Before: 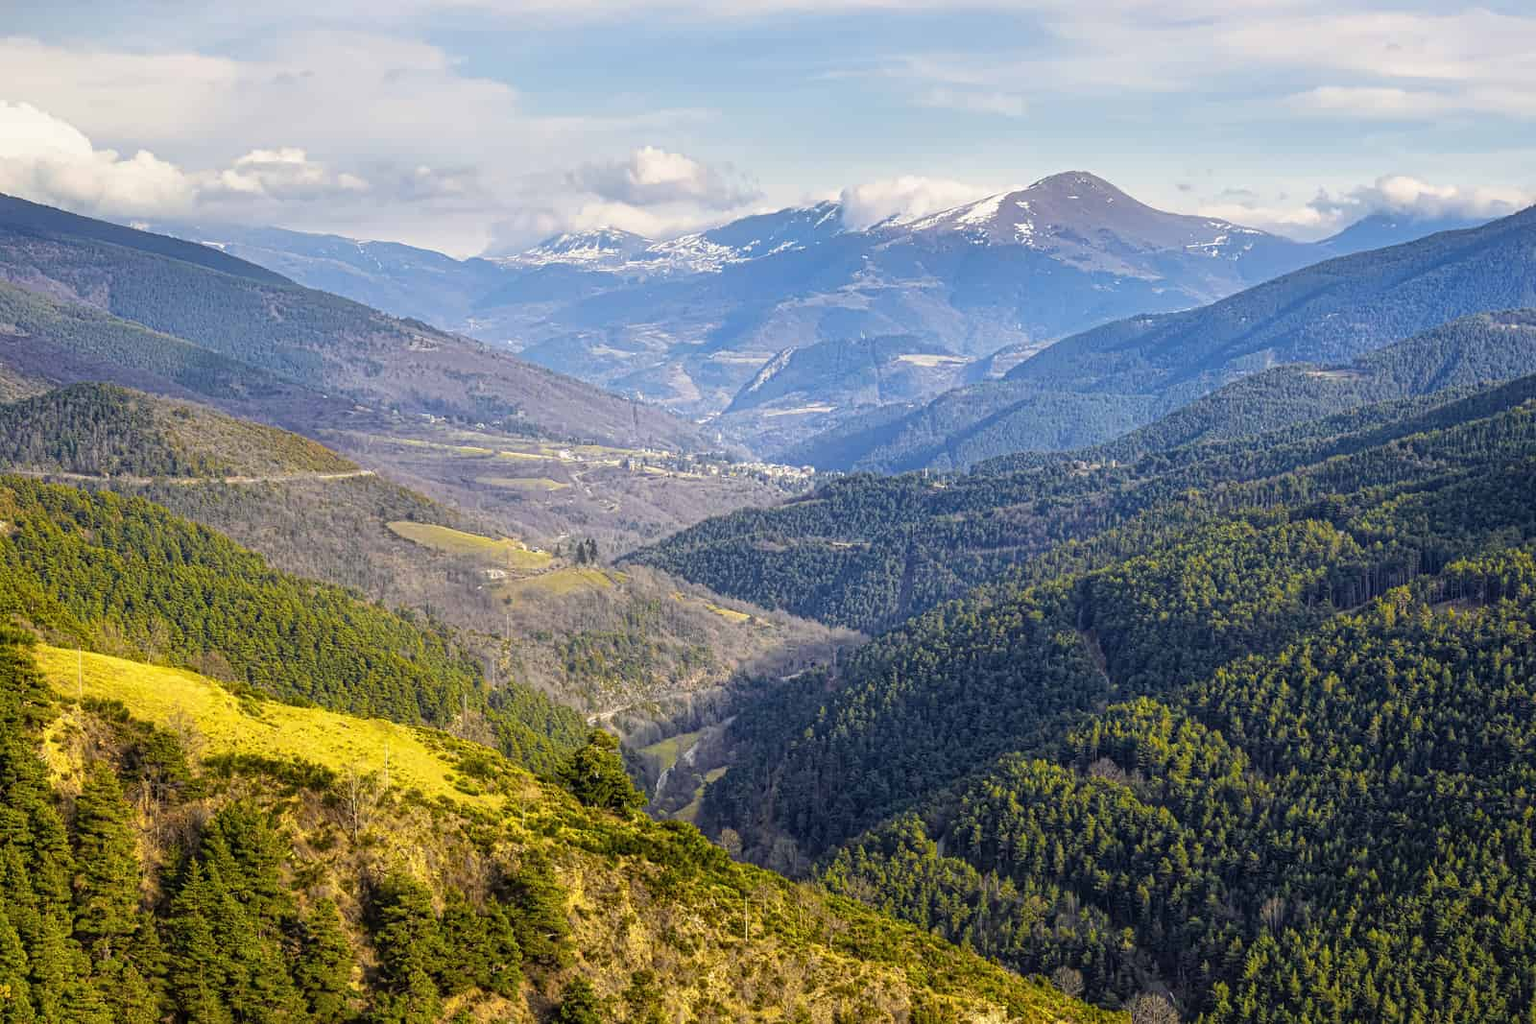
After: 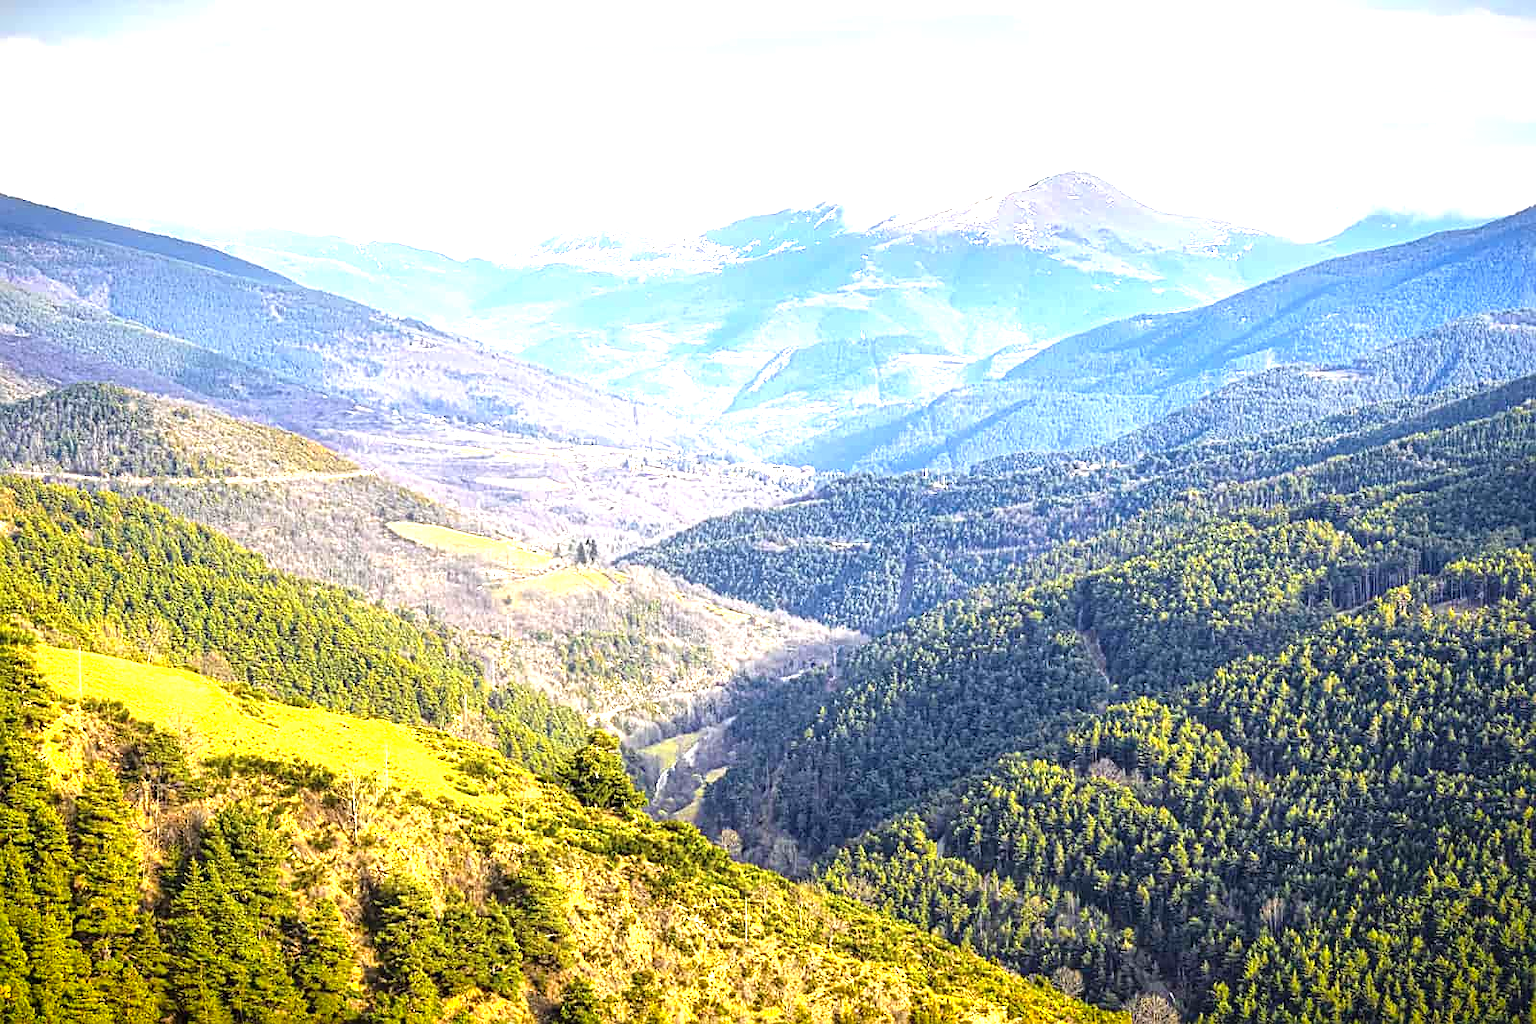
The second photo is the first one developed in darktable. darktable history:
sharpen: radius 1.864, amount 0.398, threshold 1.271
vignetting: fall-off start 98.29%, fall-off radius 100%, brightness -1, saturation 0.5, width/height ratio 1.428
exposure: black level correction 0, exposure 1.6 EV, compensate exposure bias true, compensate highlight preservation false
